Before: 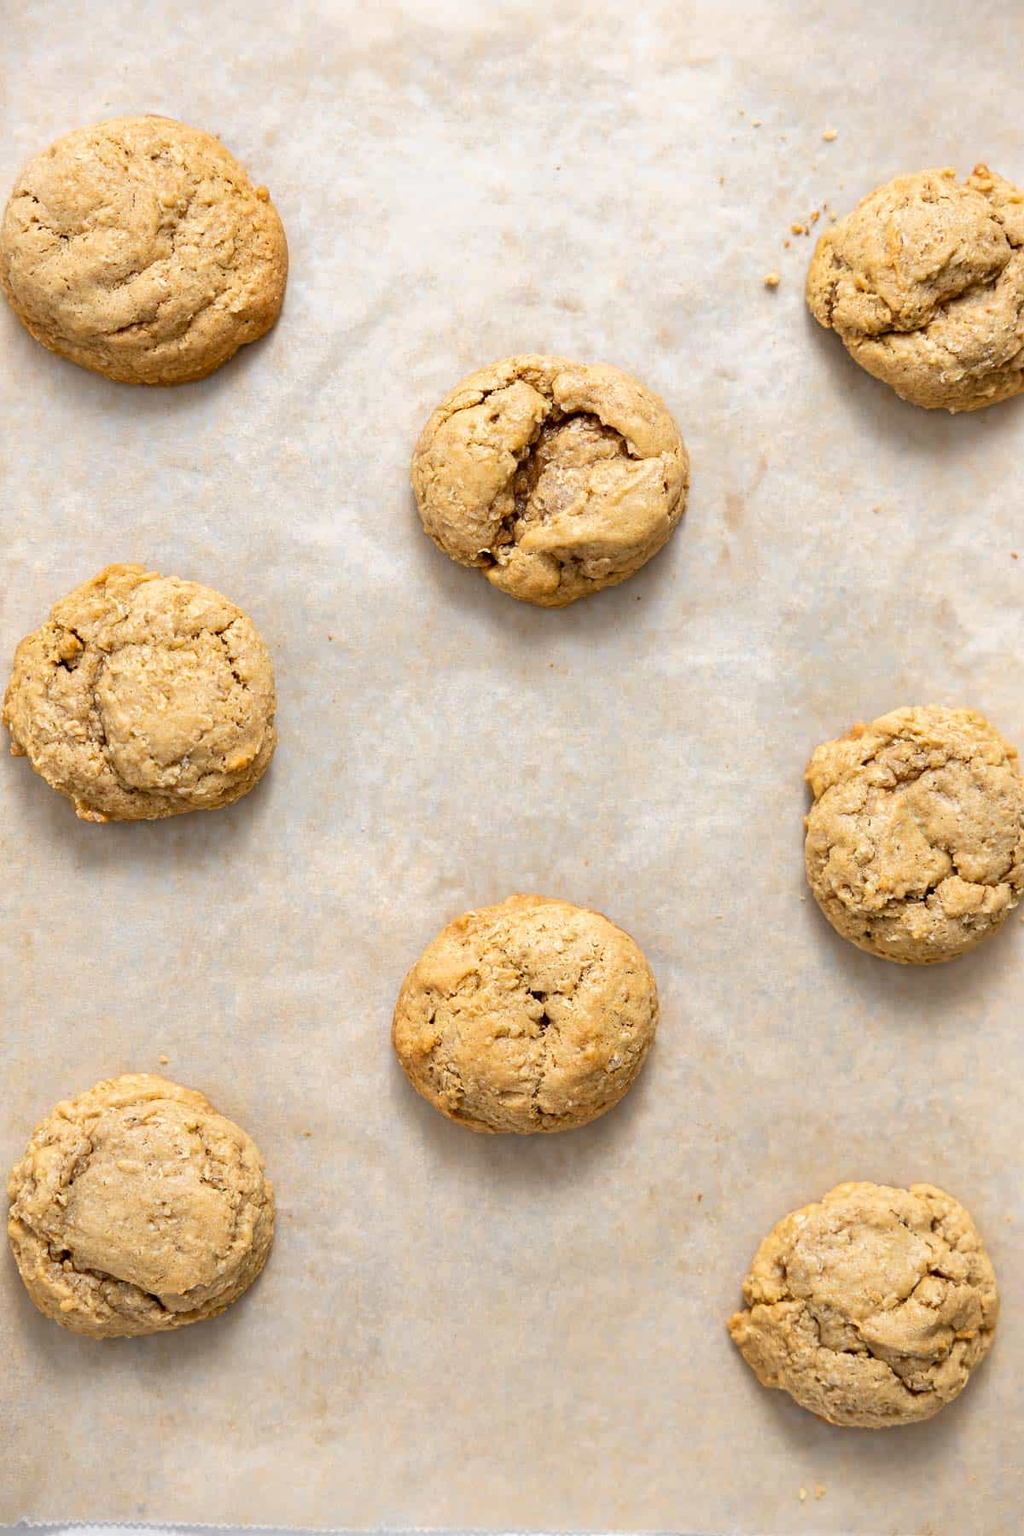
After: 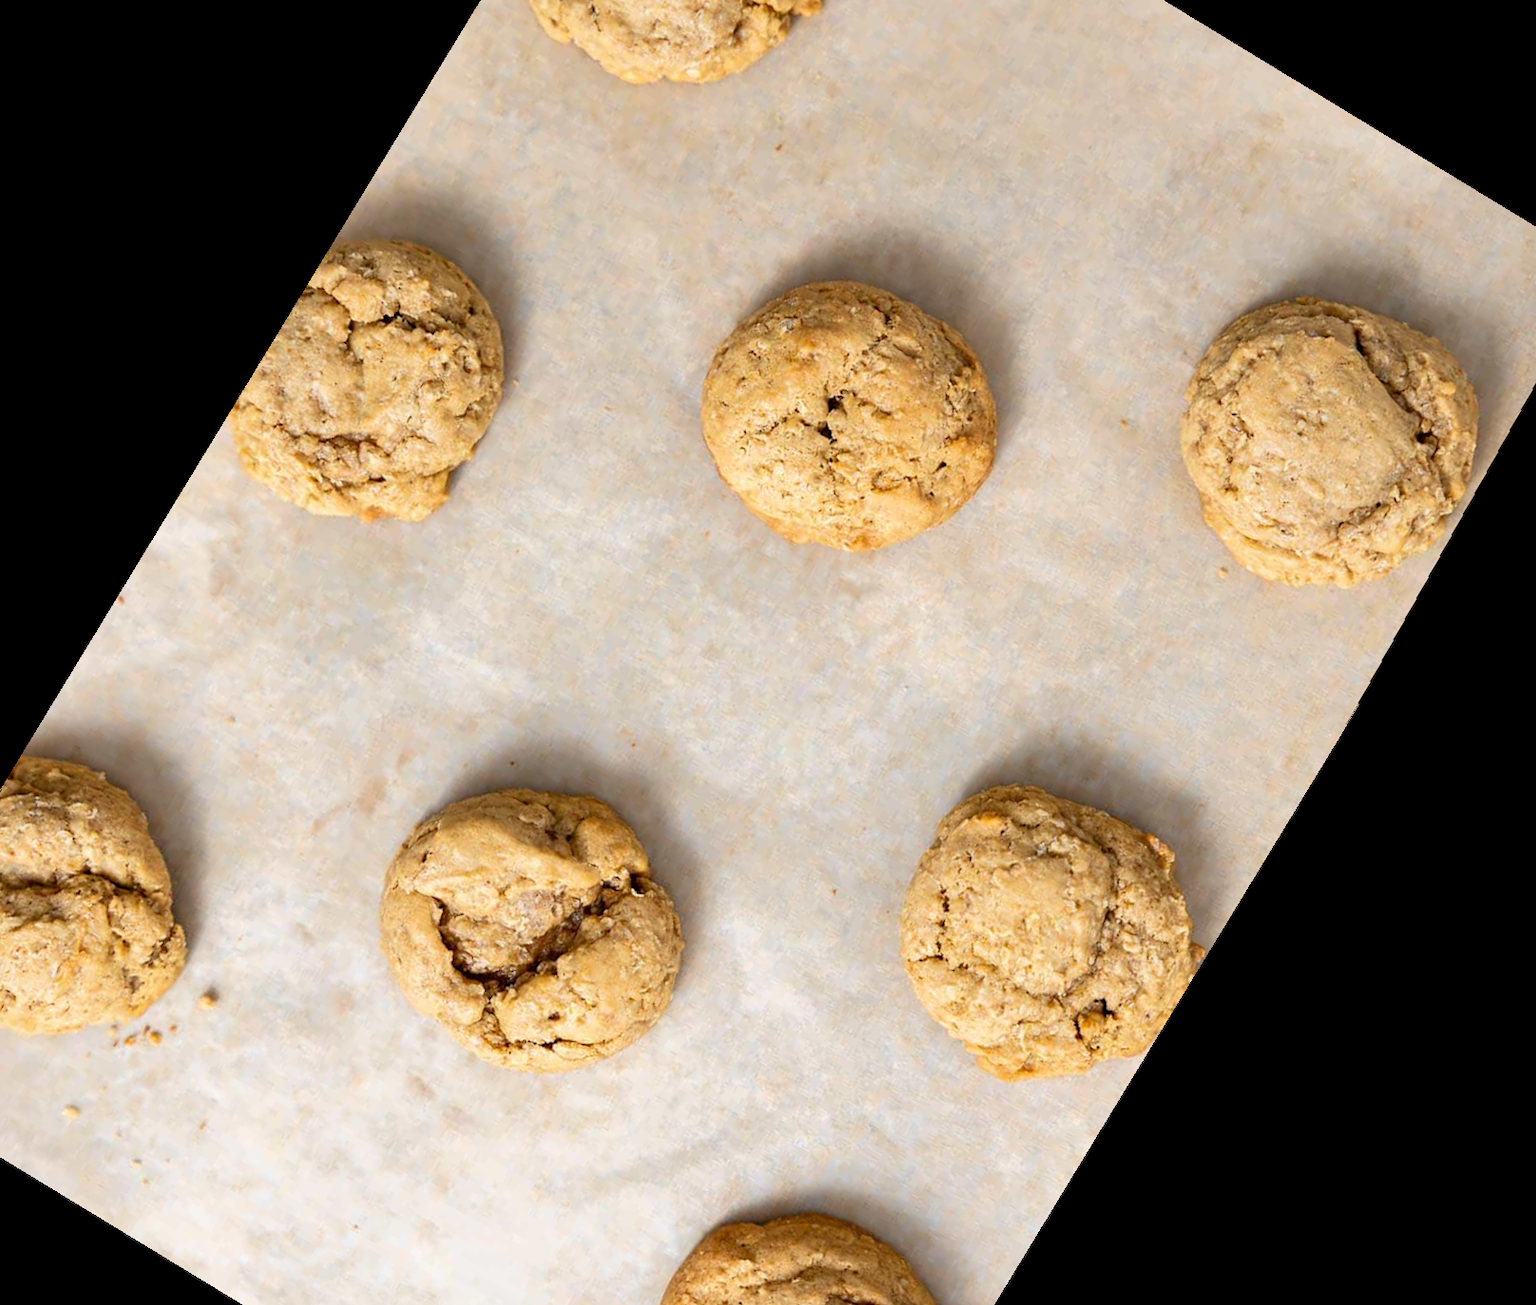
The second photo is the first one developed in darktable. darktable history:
crop and rotate: angle 148.68°, left 9.111%, top 15.603%, right 4.588%, bottom 17.041%
rotate and perspective: rotation -2.12°, lens shift (vertical) 0.009, lens shift (horizontal) -0.008, automatic cropping original format, crop left 0.036, crop right 0.964, crop top 0.05, crop bottom 0.959
